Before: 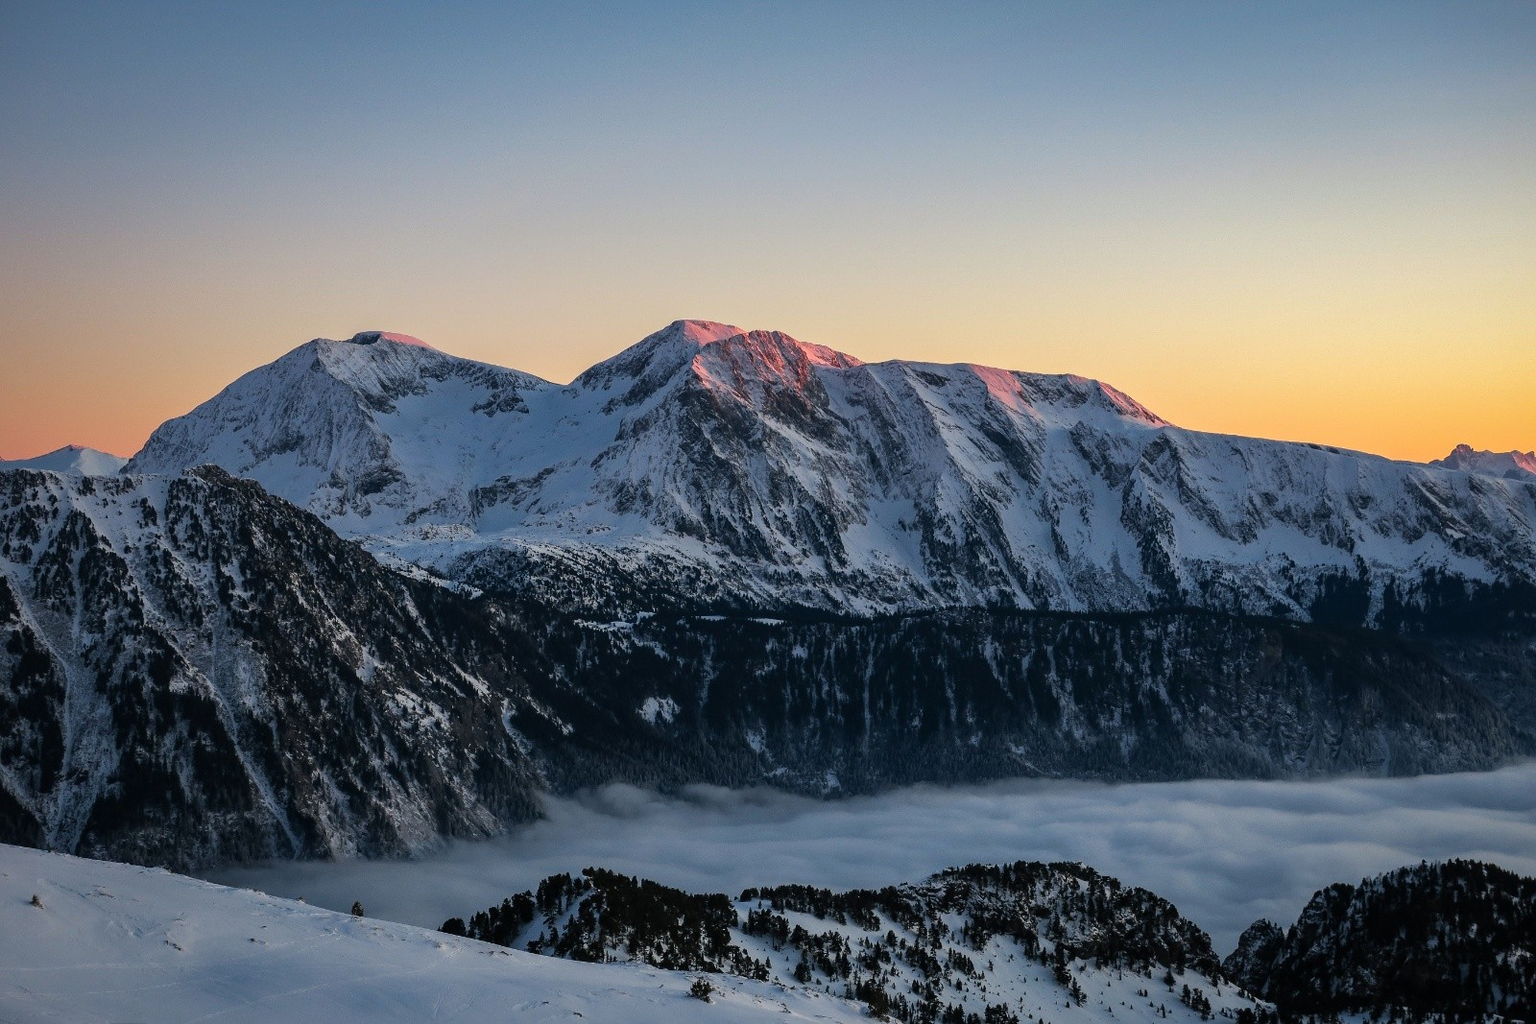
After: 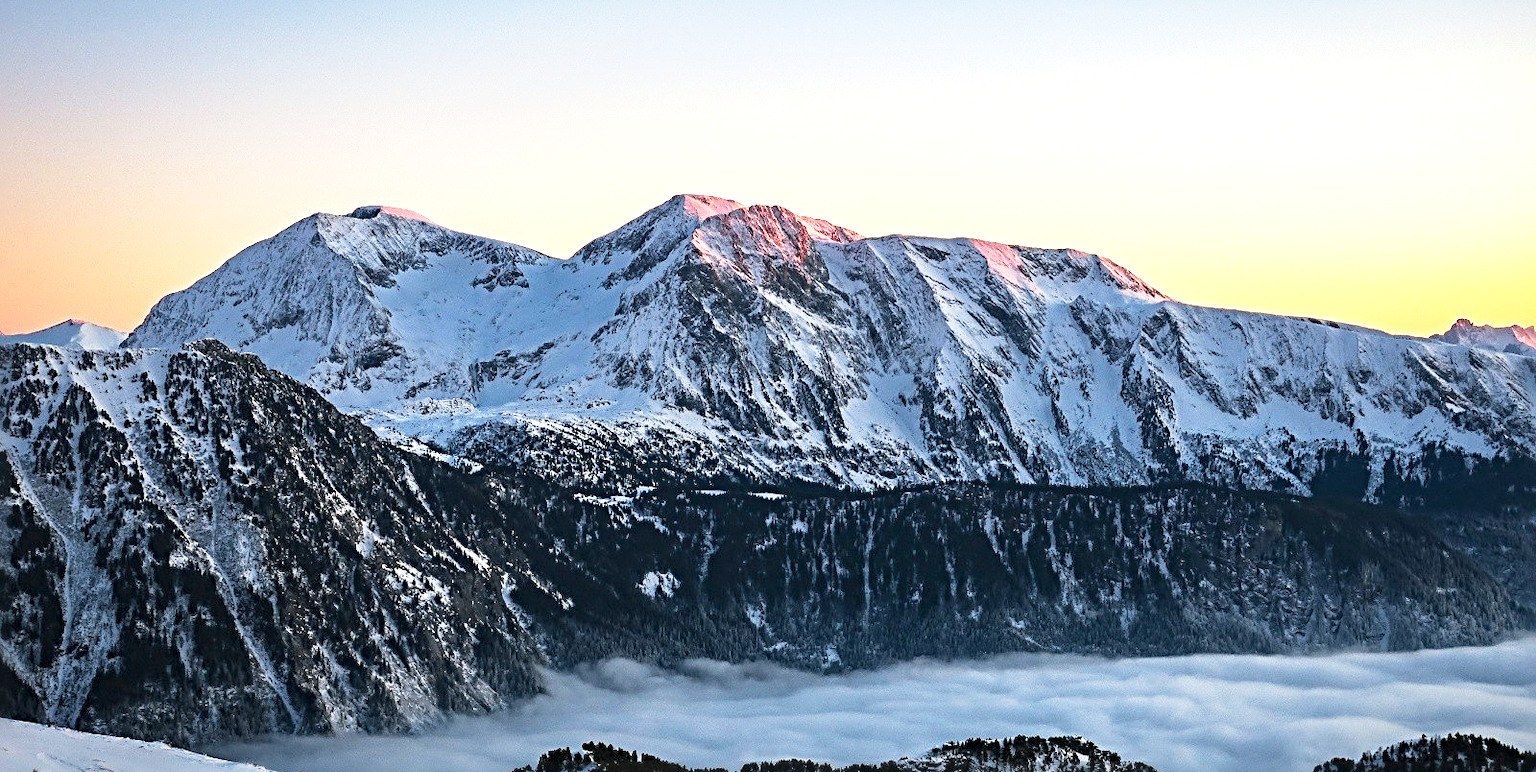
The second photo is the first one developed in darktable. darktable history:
base curve: curves: ch0 [(0, 0) (0.666, 0.806) (1, 1)], preserve colors none
crop and rotate: top 12.35%, bottom 12.161%
exposure: black level correction 0, exposure 1 EV, compensate exposure bias true, compensate highlight preservation false
sharpen: radius 4.879
